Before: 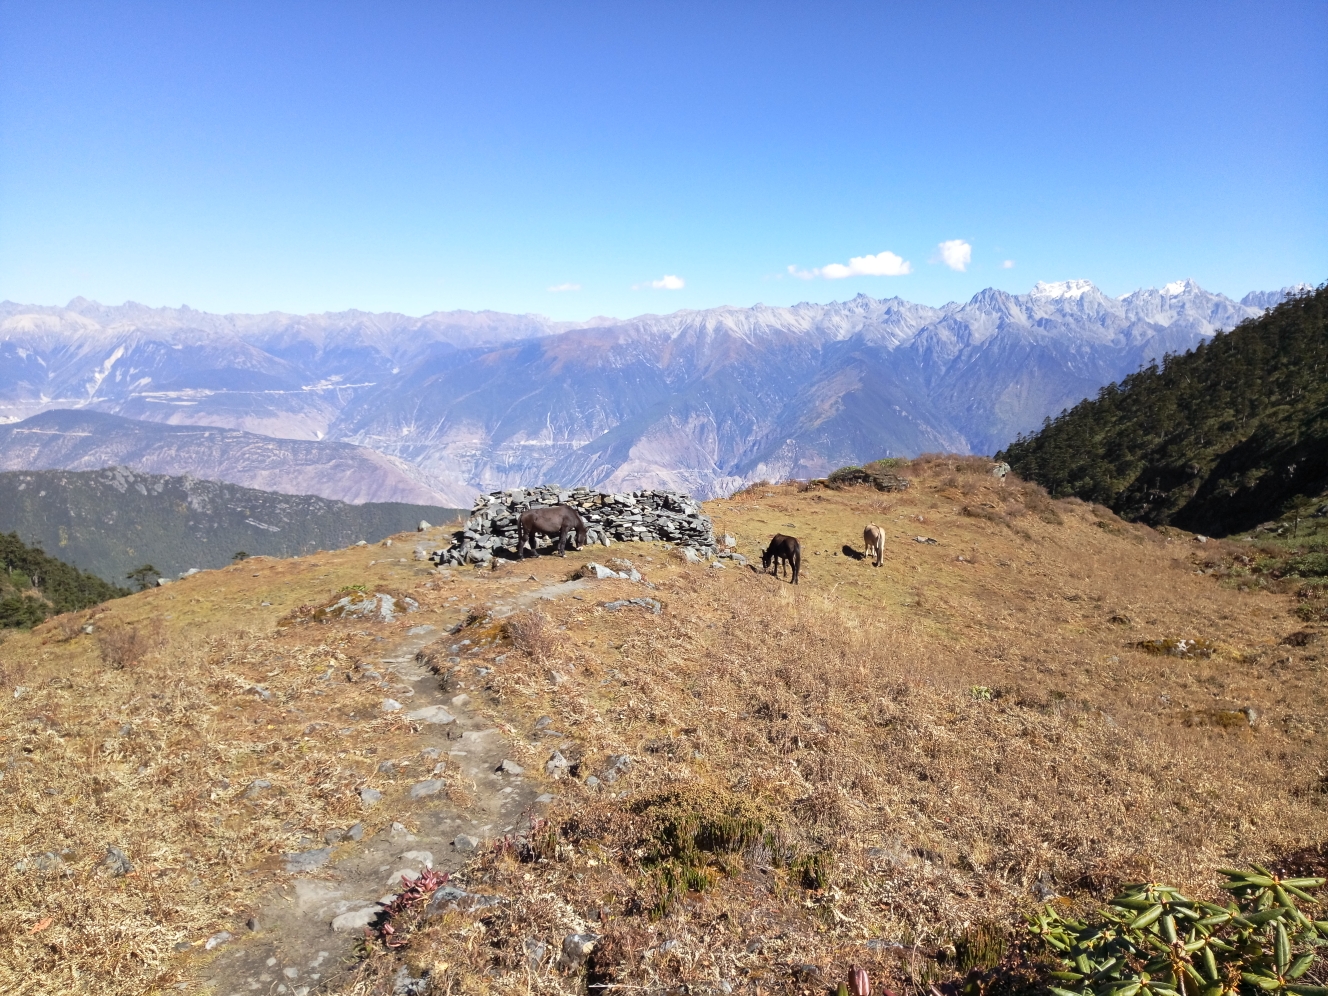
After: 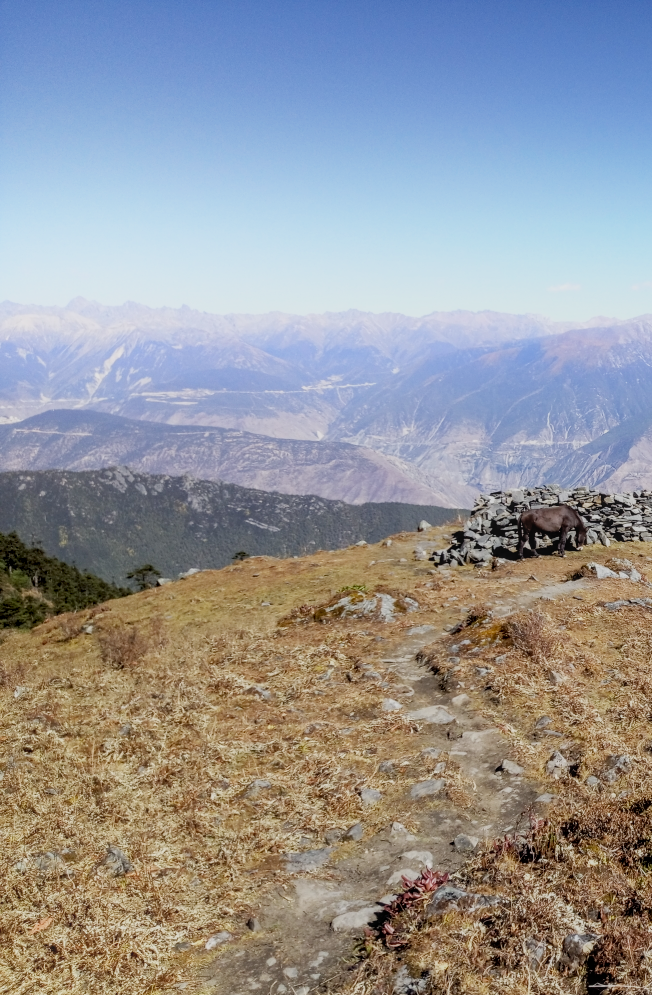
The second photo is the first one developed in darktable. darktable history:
local contrast: highlights 55%, shadows 52%, detail 130%, midtone range 0.452
crop and rotate: left 0%, top 0%, right 50.845%
filmic rgb: middle gray luminance 29%, black relative exposure -10.3 EV, white relative exposure 5.5 EV, threshold 6 EV, target black luminance 0%, hardness 3.95, latitude 2.04%, contrast 1.132, highlights saturation mix 5%, shadows ↔ highlights balance 15.11%, add noise in highlights 0, preserve chrominance no, color science v3 (2019), use custom middle-gray values true, iterations of high-quality reconstruction 0, contrast in highlights soft, enable highlight reconstruction true
bloom: threshold 82.5%, strength 16.25%
exposure: exposure 0.128 EV, compensate highlight preservation false
